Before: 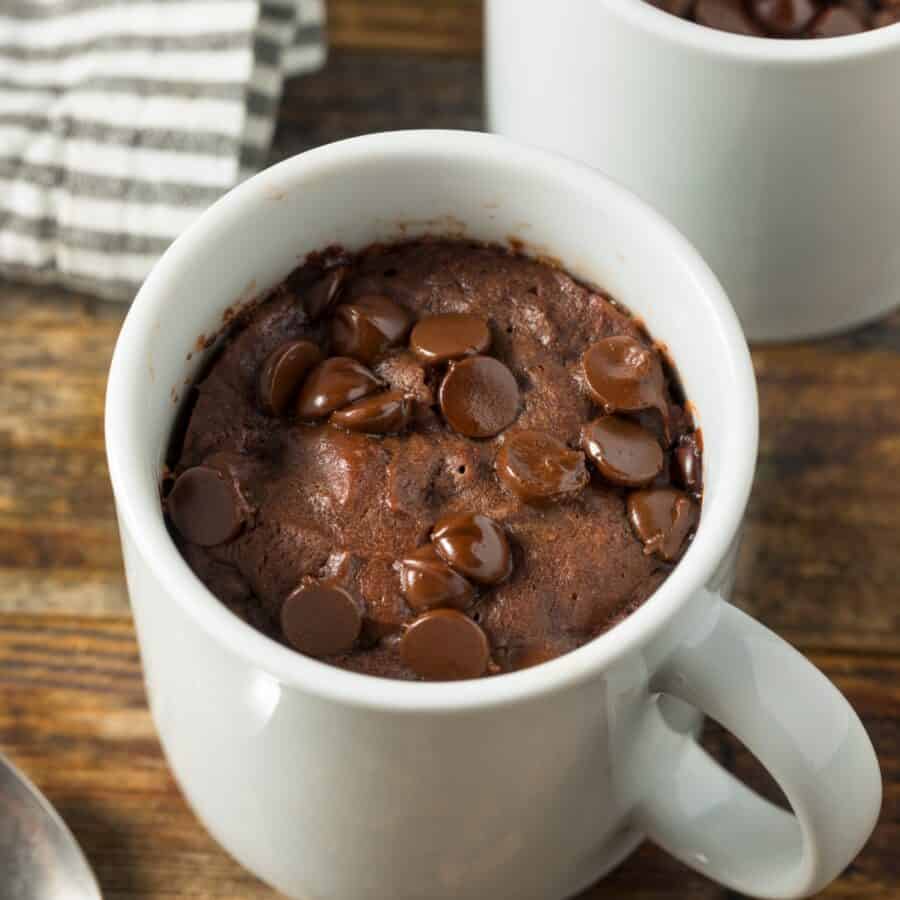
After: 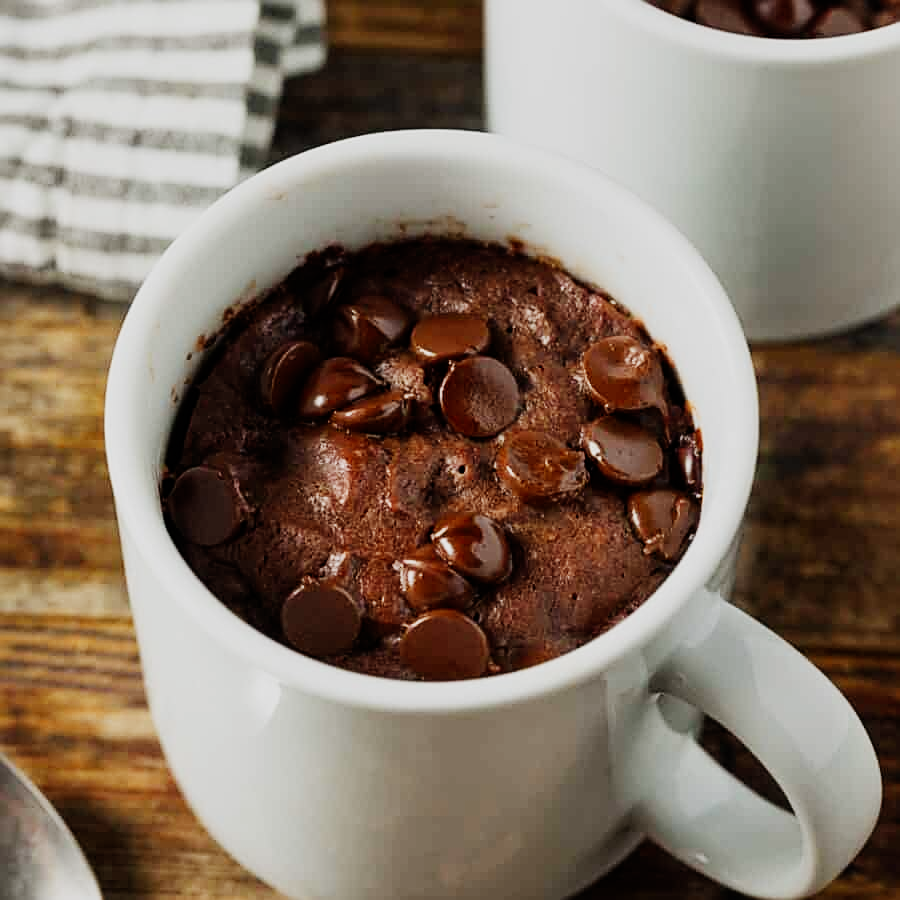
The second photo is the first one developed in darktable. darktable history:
sharpen: on, module defaults
sigmoid: contrast 1.69, skew -0.23, preserve hue 0%, red attenuation 0.1, red rotation 0.035, green attenuation 0.1, green rotation -0.017, blue attenuation 0.15, blue rotation -0.052, base primaries Rec2020
